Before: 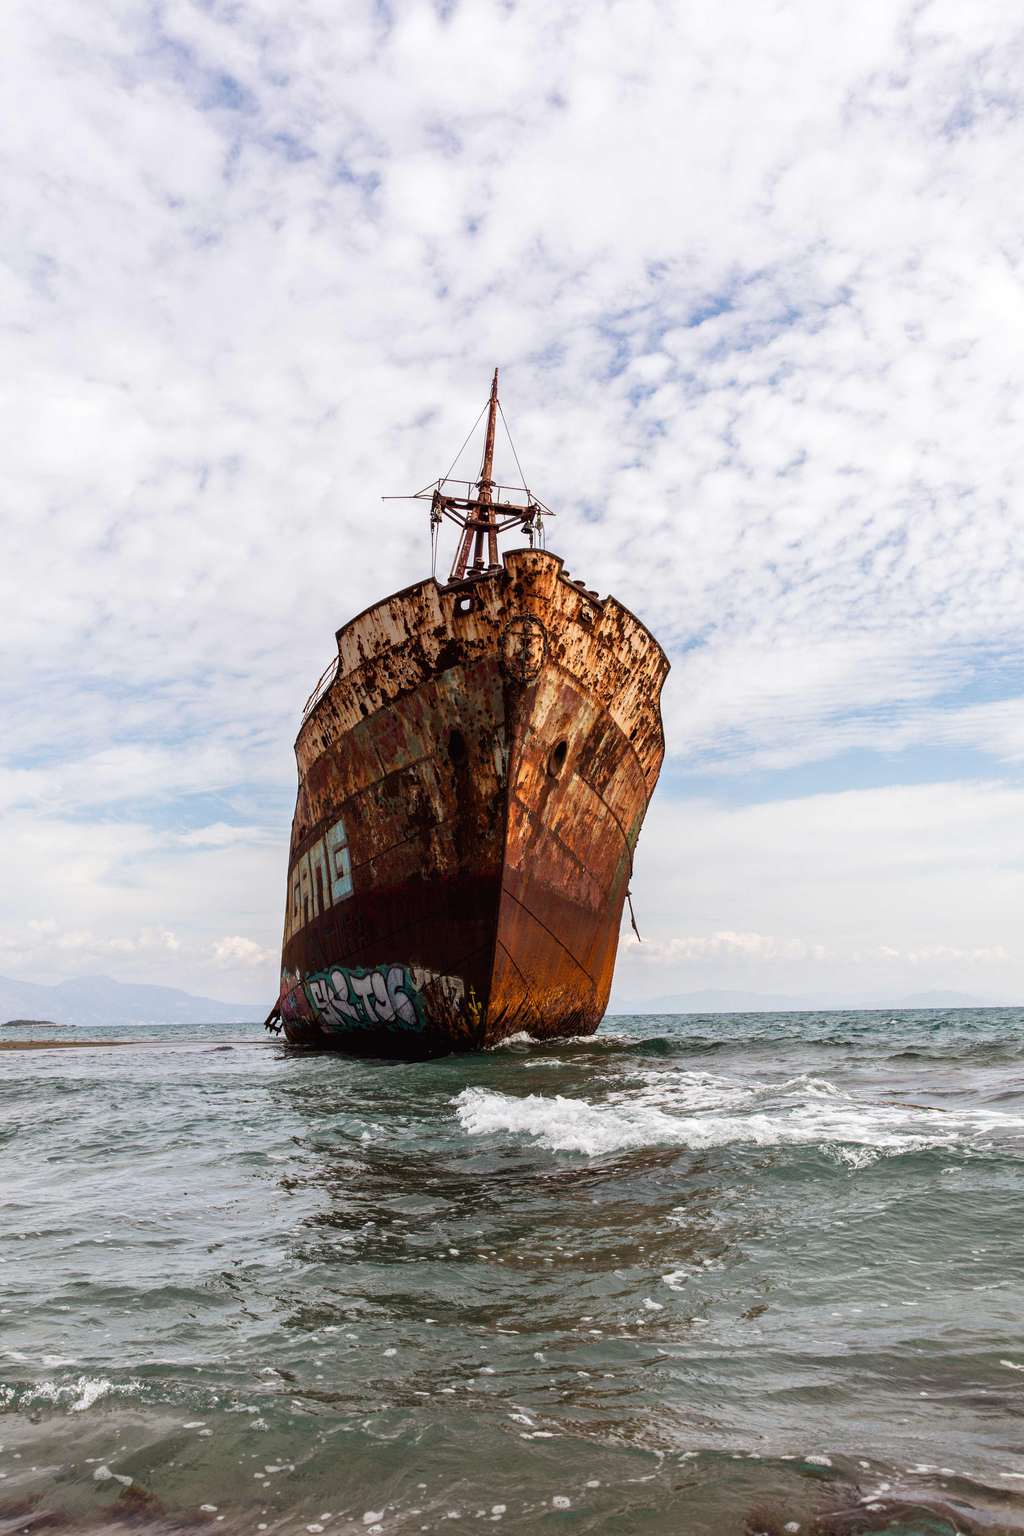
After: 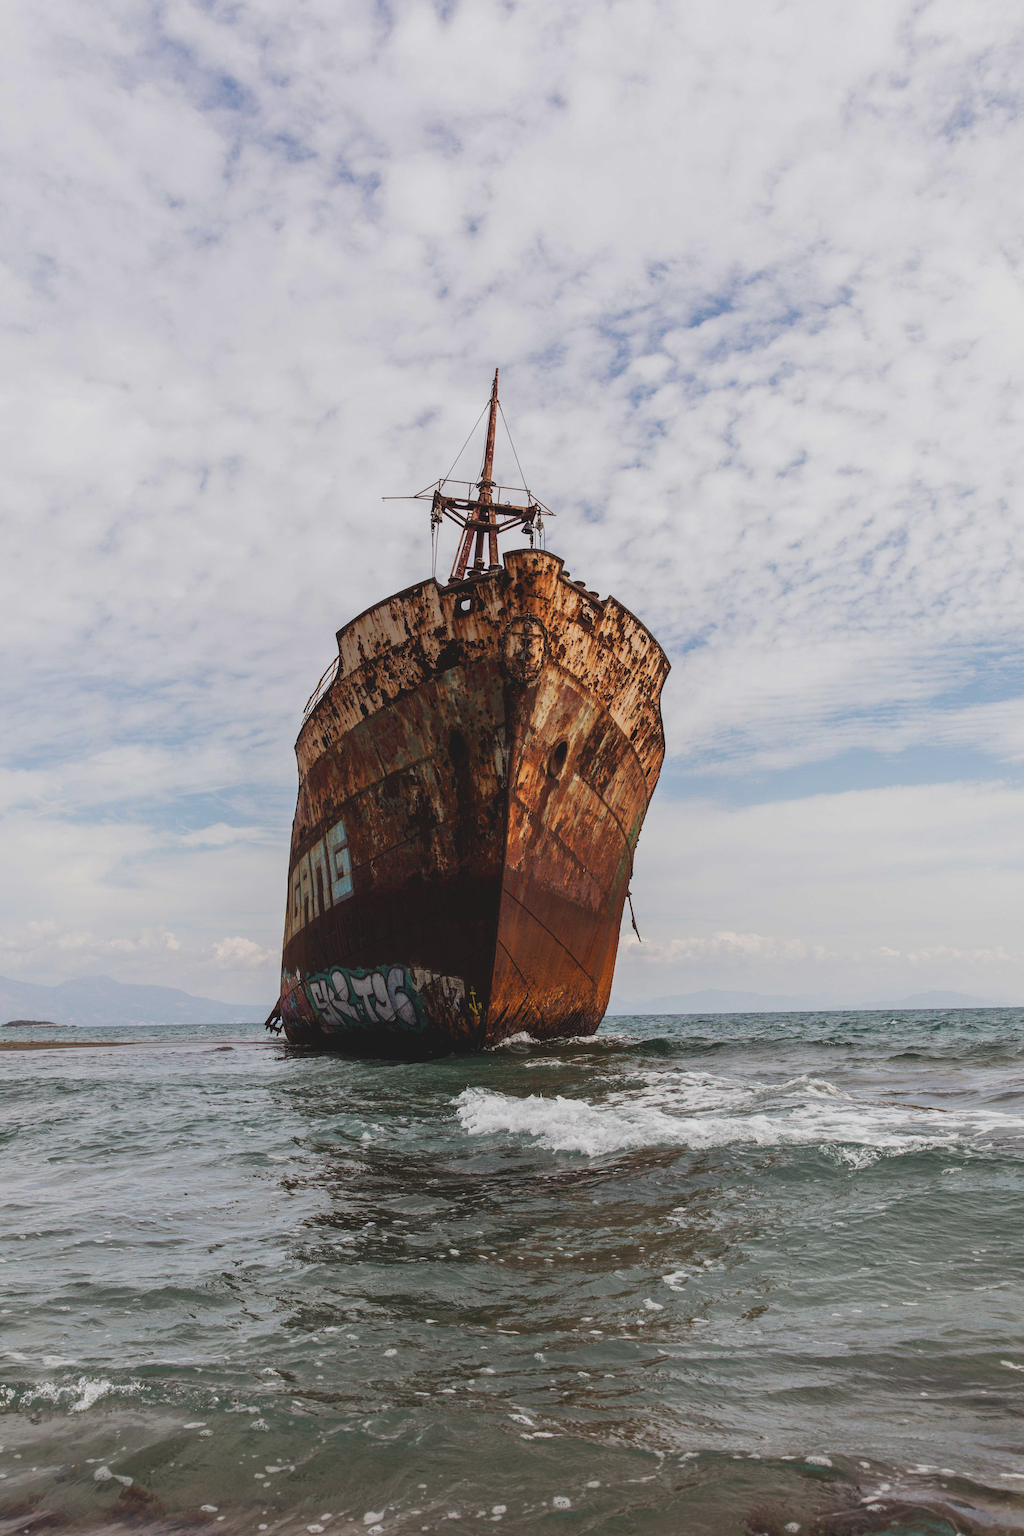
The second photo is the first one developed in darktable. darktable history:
color balance: mode lift, gamma, gain (sRGB)
exposure: black level correction -0.015, exposure -0.5 EV, compensate highlight preservation false
